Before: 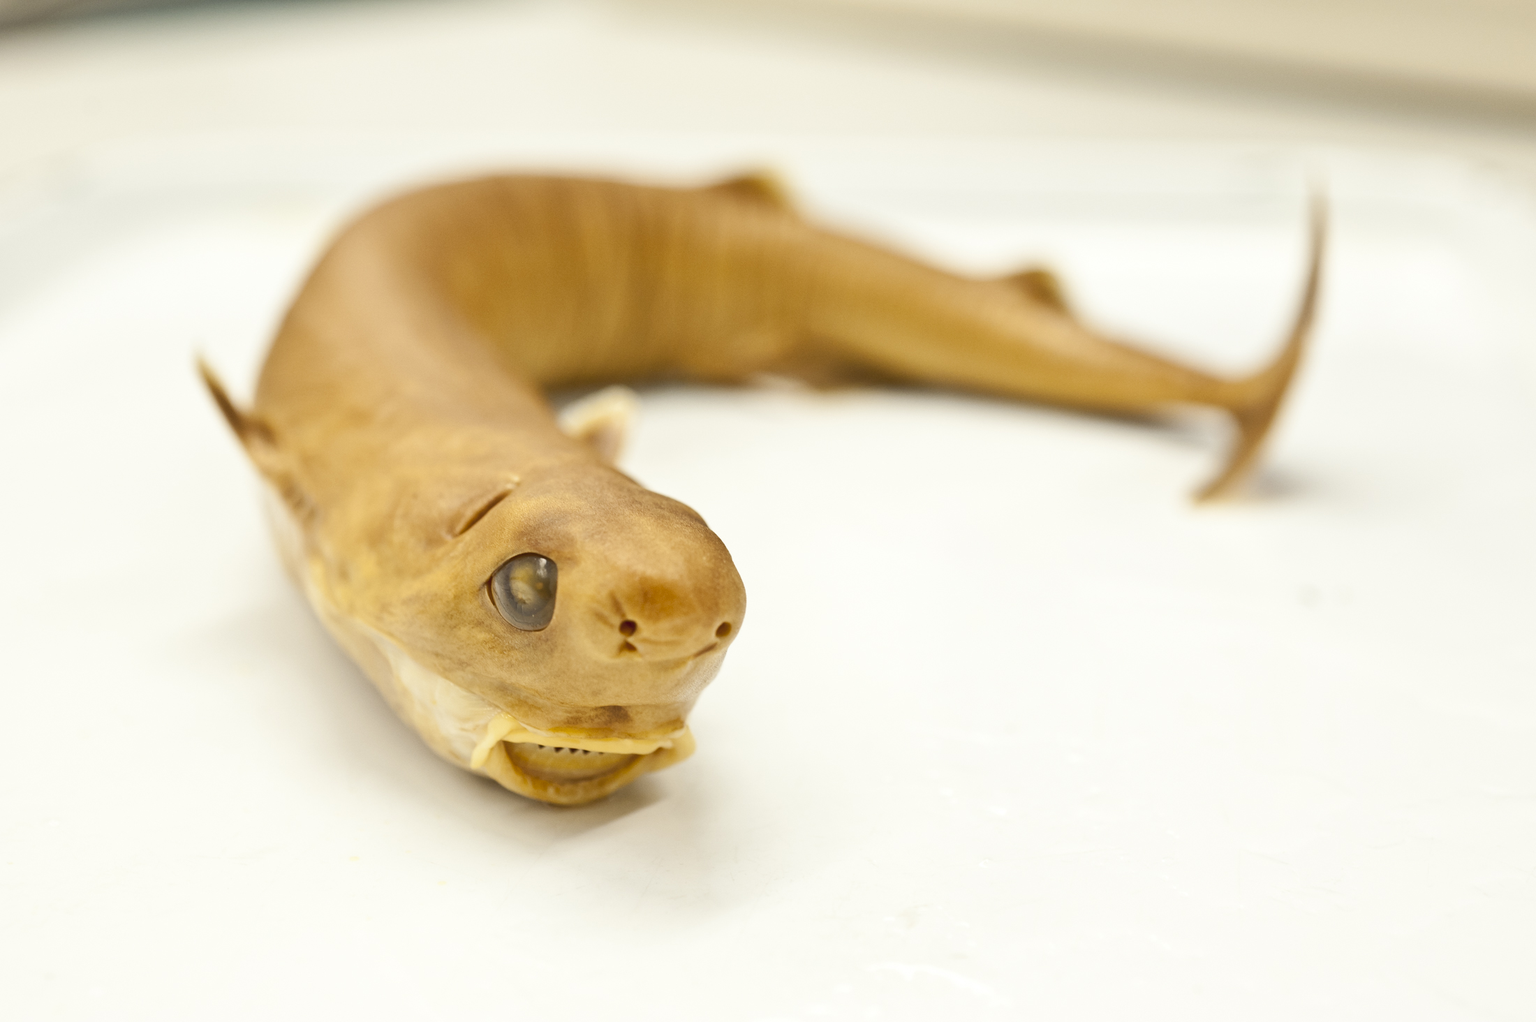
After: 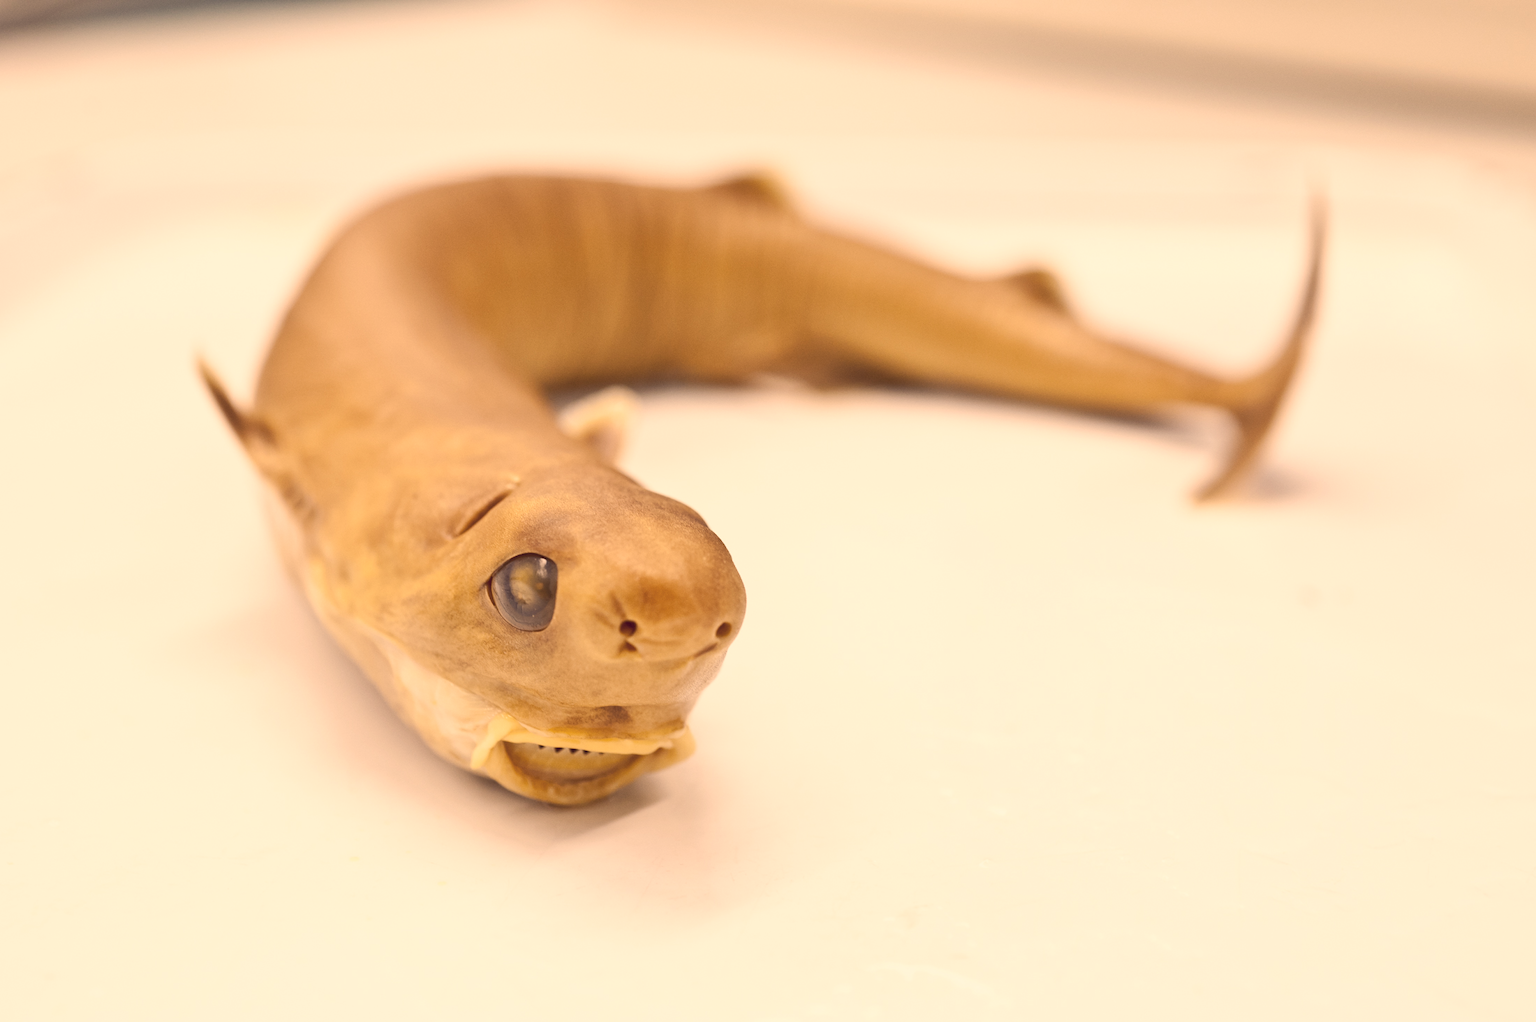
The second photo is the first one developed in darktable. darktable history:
color correction: highlights a* 19.59, highlights b* 27.49, shadows a* 3.46, shadows b* -17.28, saturation 0.73
